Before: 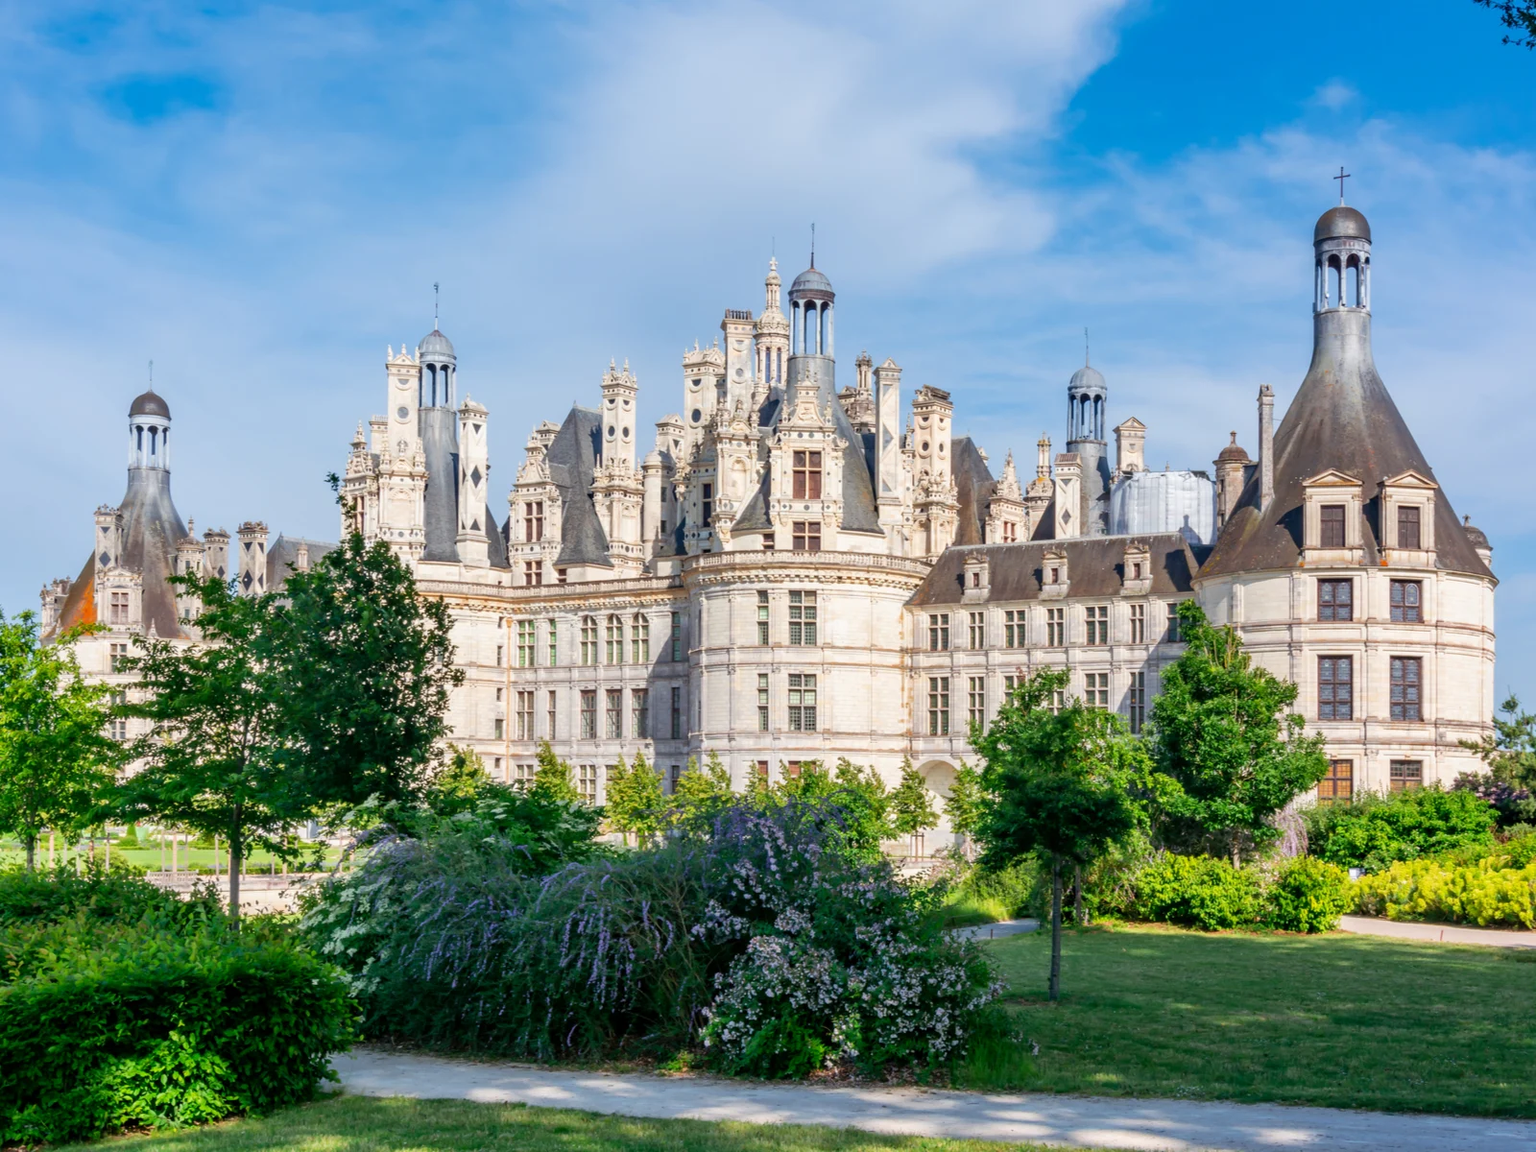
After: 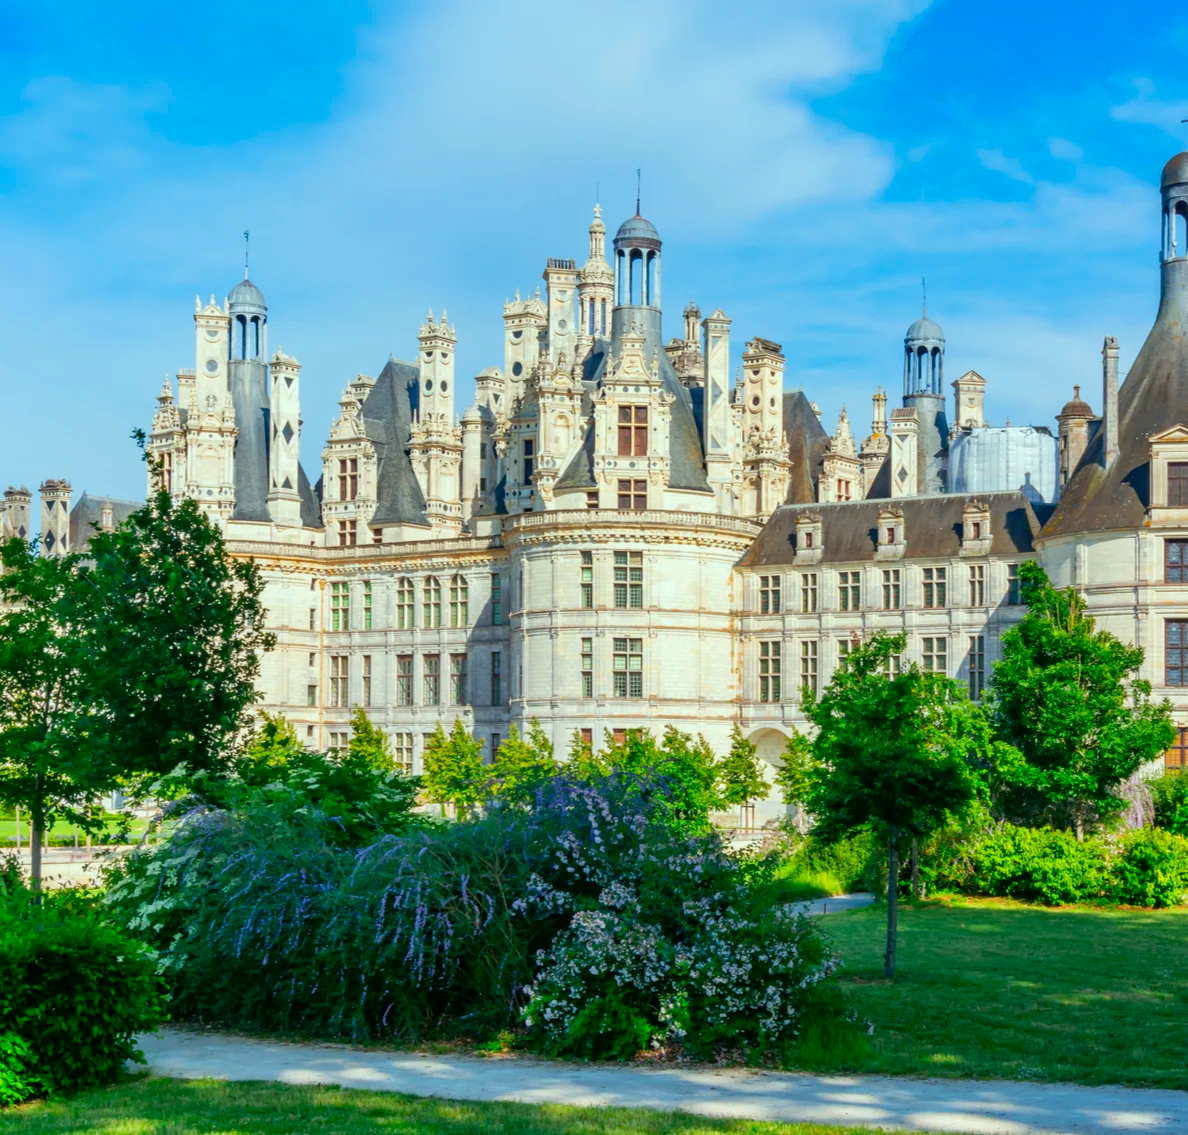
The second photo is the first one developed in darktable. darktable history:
crop and rotate: left 13.11%, top 5.34%, right 12.602%
color correction: highlights a* -7.66, highlights b* 1.59, shadows a* -3.46, saturation 1.39
